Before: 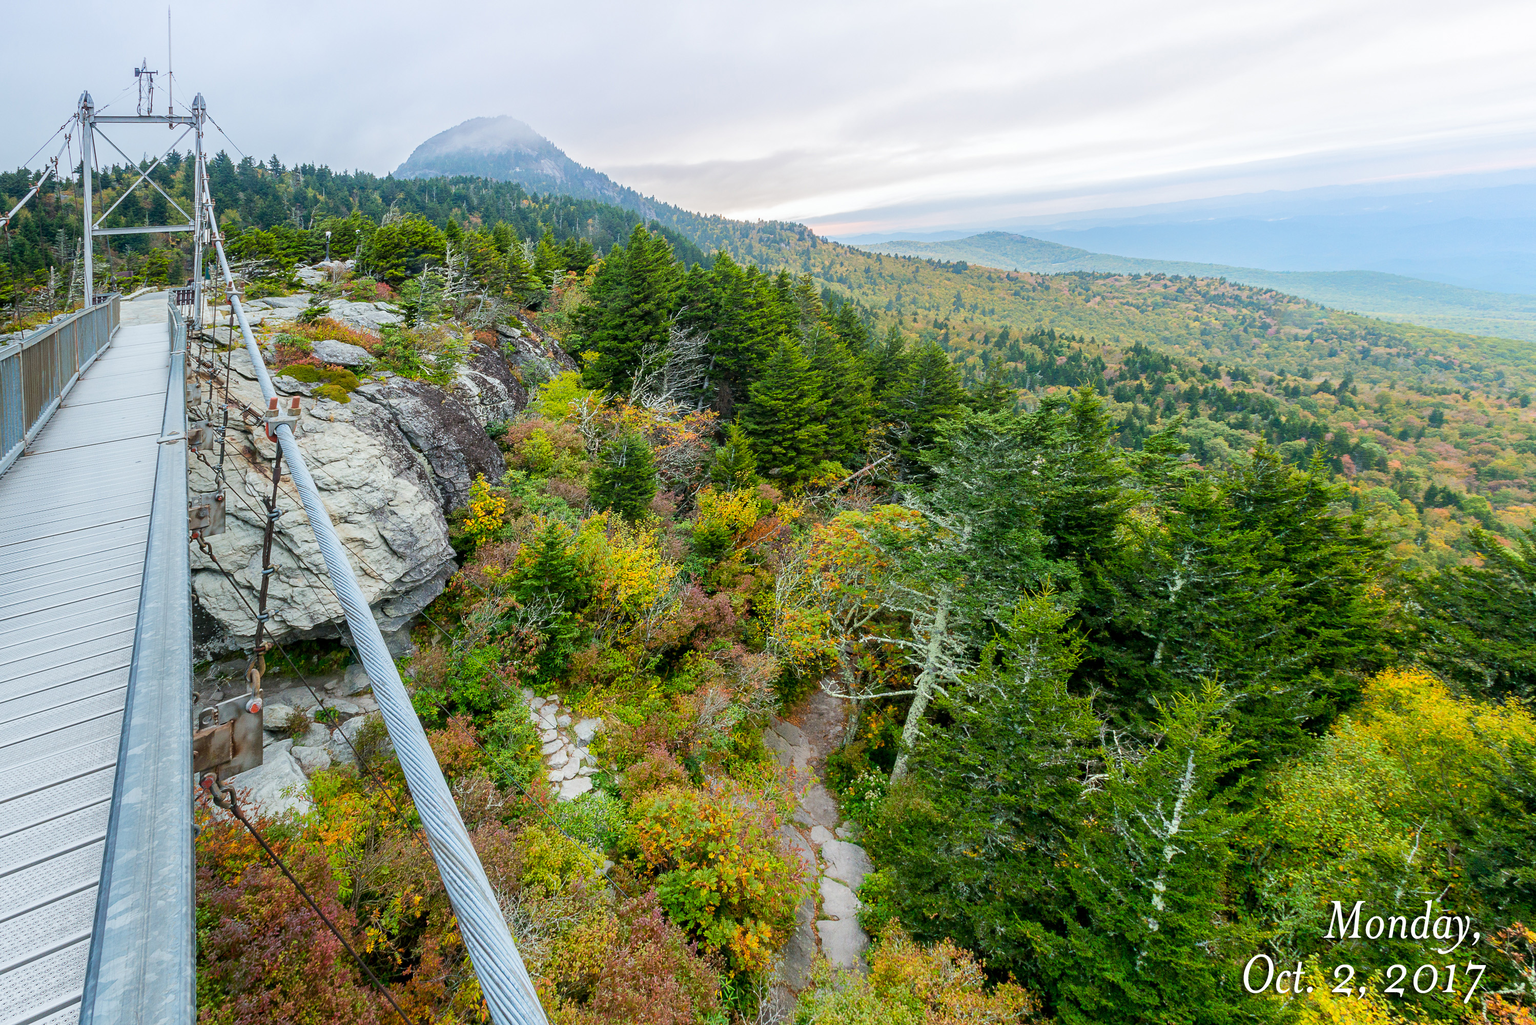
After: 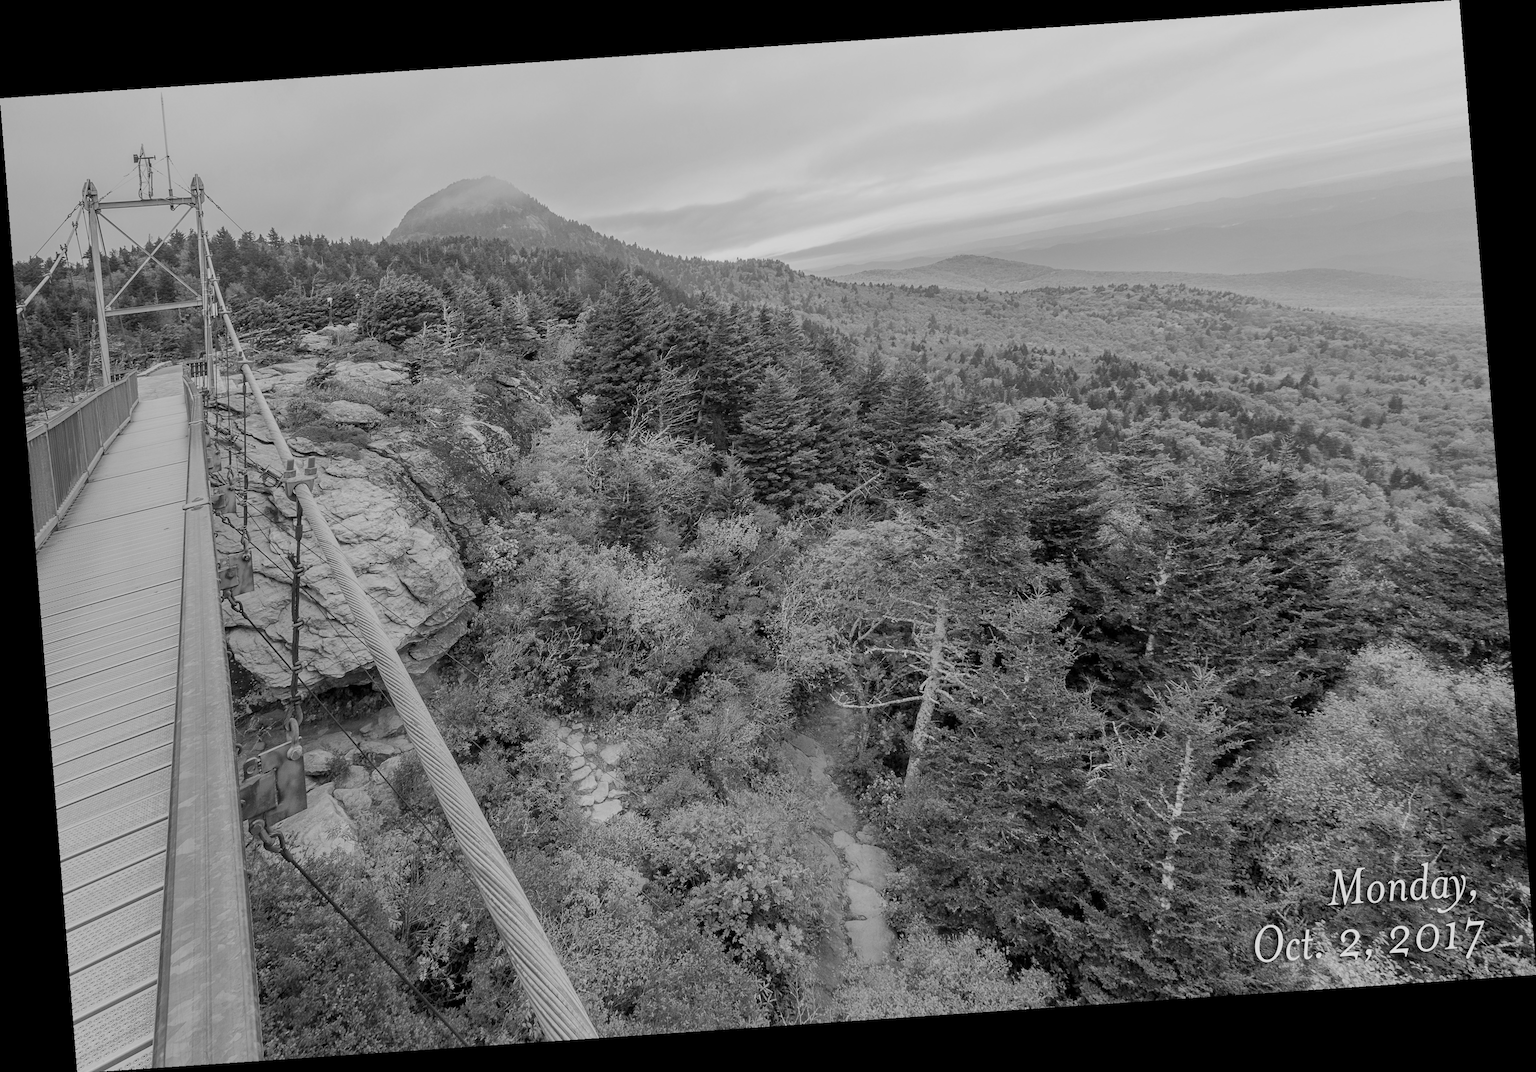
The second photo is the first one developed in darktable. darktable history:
monochrome: a -71.75, b 75.82
tone equalizer: -8 EV 0.25 EV, -7 EV 0.417 EV, -6 EV 0.417 EV, -5 EV 0.25 EV, -3 EV -0.25 EV, -2 EV -0.417 EV, -1 EV -0.417 EV, +0 EV -0.25 EV, edges refinement/feathering 500, mask exposure compensation -1.57 EV, preserve details guided filter
rotate and perspective: rotation -4.2°, shear 0.006, automatic cropping off
